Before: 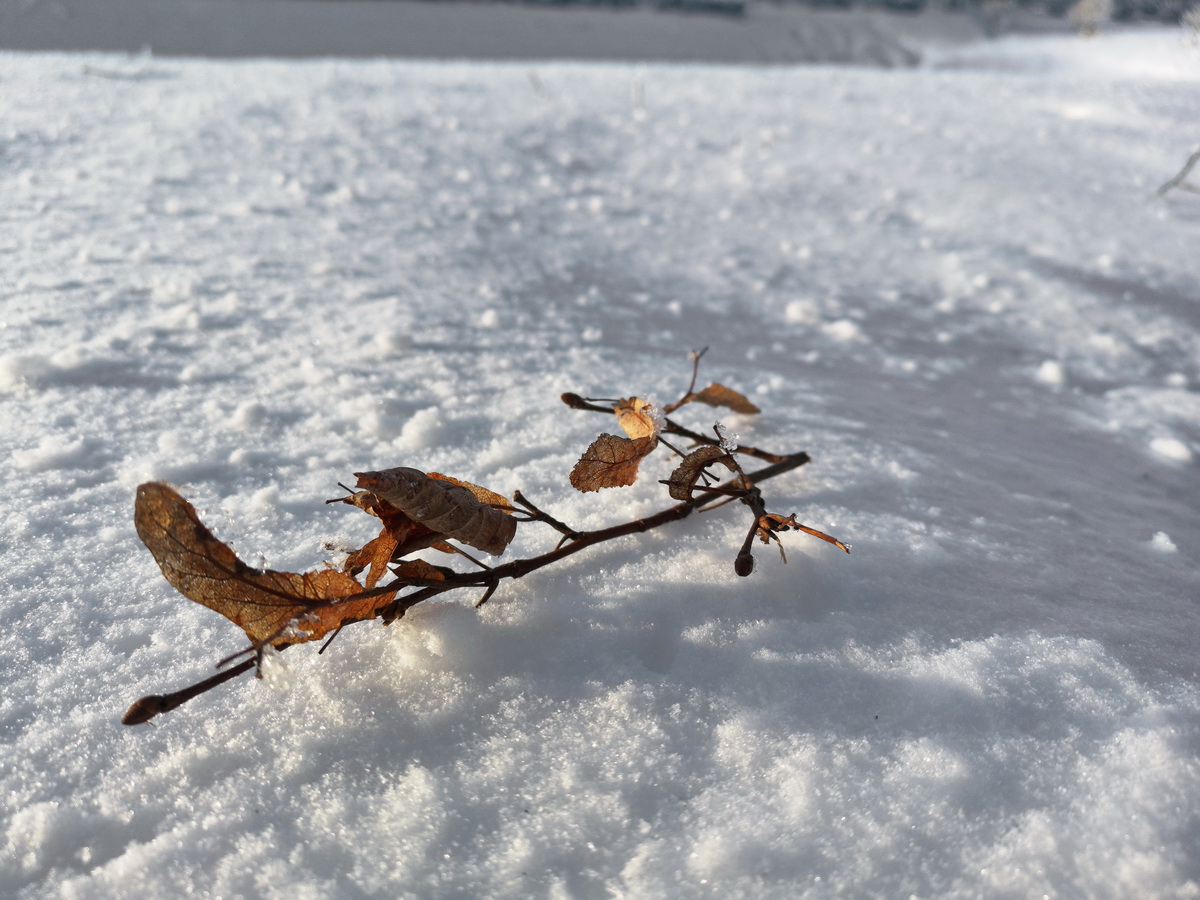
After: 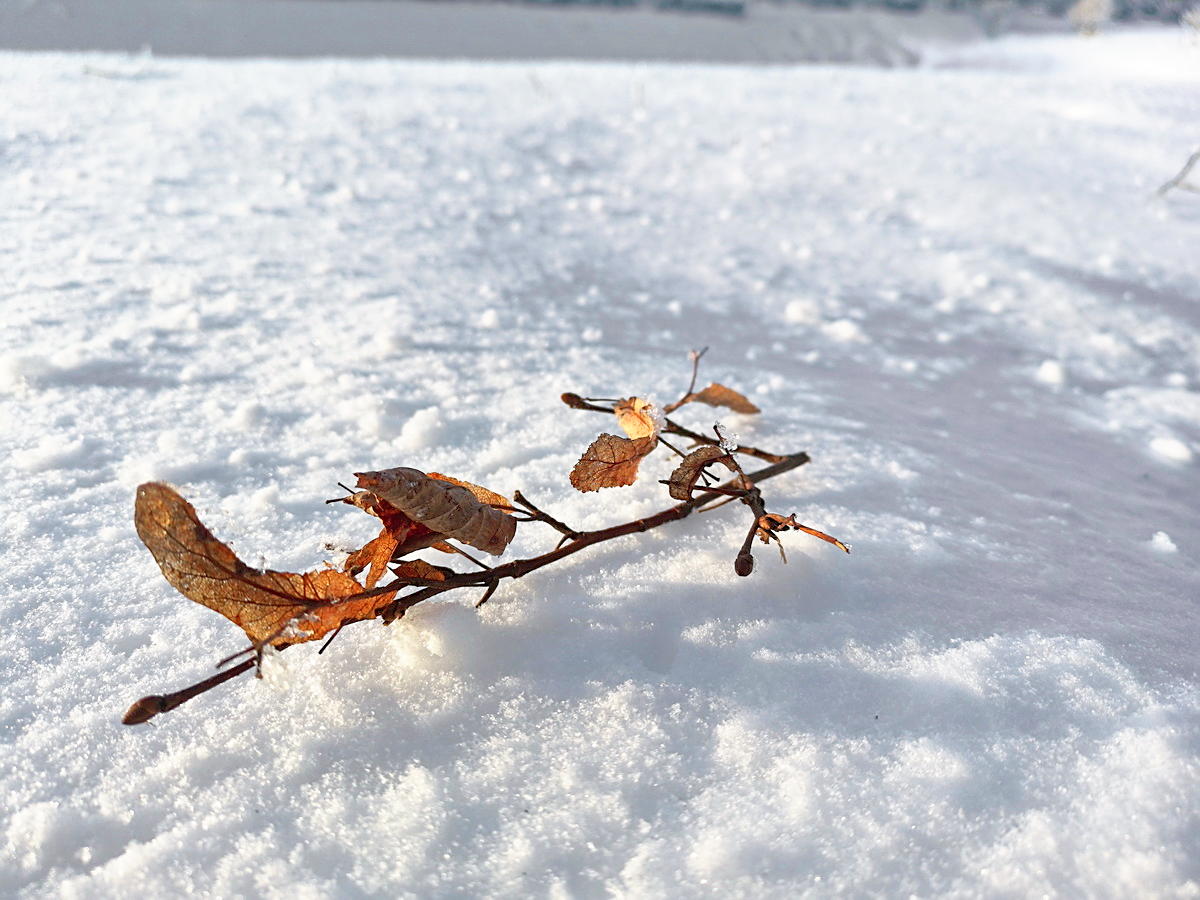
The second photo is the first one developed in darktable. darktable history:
levels: levels [0, 0.43, 0.984]
sharpen: on, module defaults
base curve: curves: ch0 [(0, 0) (0.666, 0.806) (1, 1)], preserve colors none
